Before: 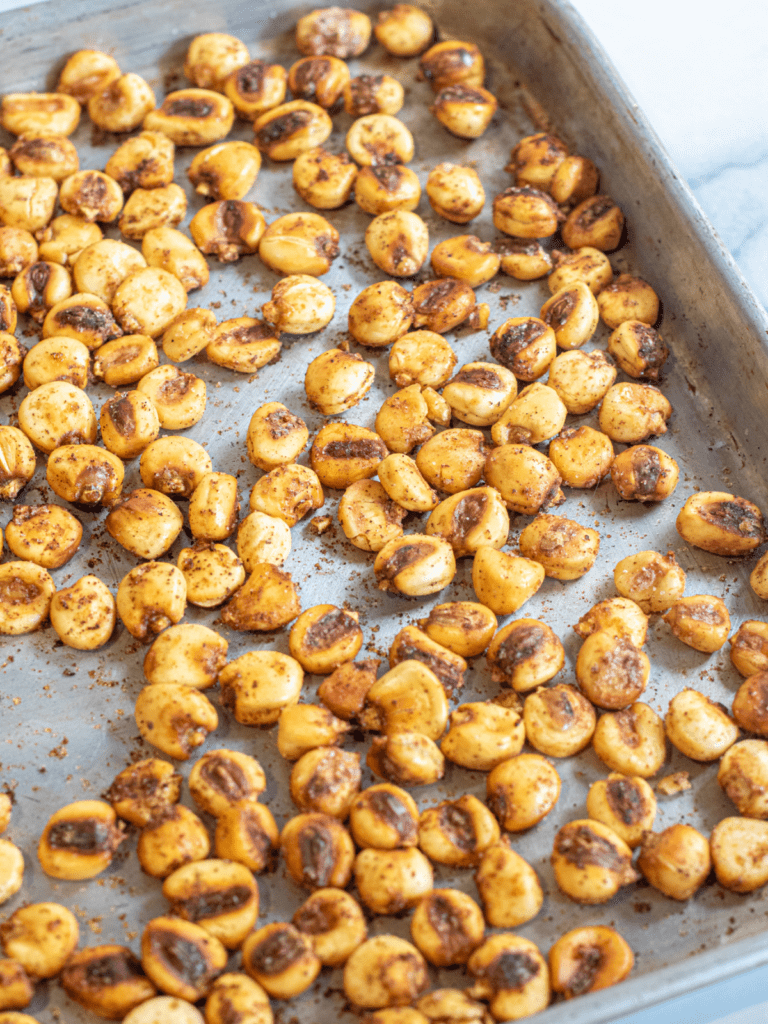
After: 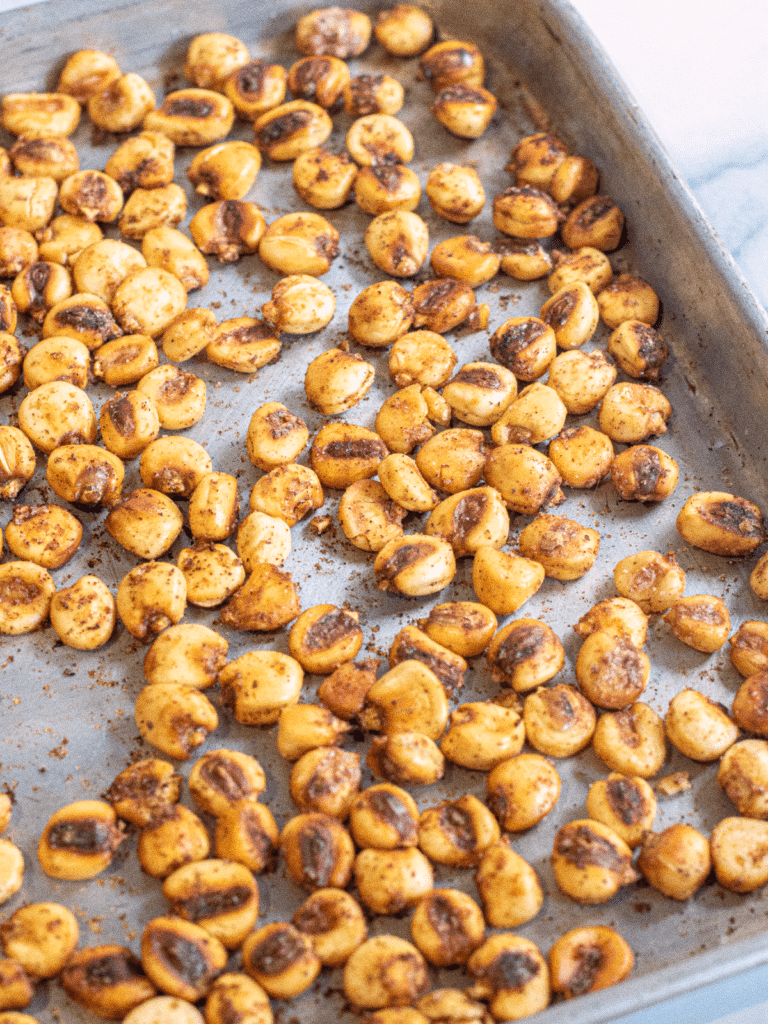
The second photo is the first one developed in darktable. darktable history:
color balance rgb: shadows lift › chroma 1.41%, shadows lift › hue 260°, power › chroma 0.5%, power › hue 260°, highlights gain › chroma 1%, highlights gain › hue 27°, saturation formula JzAzBz (2021)
grain: coarseness 0.09 ISO
